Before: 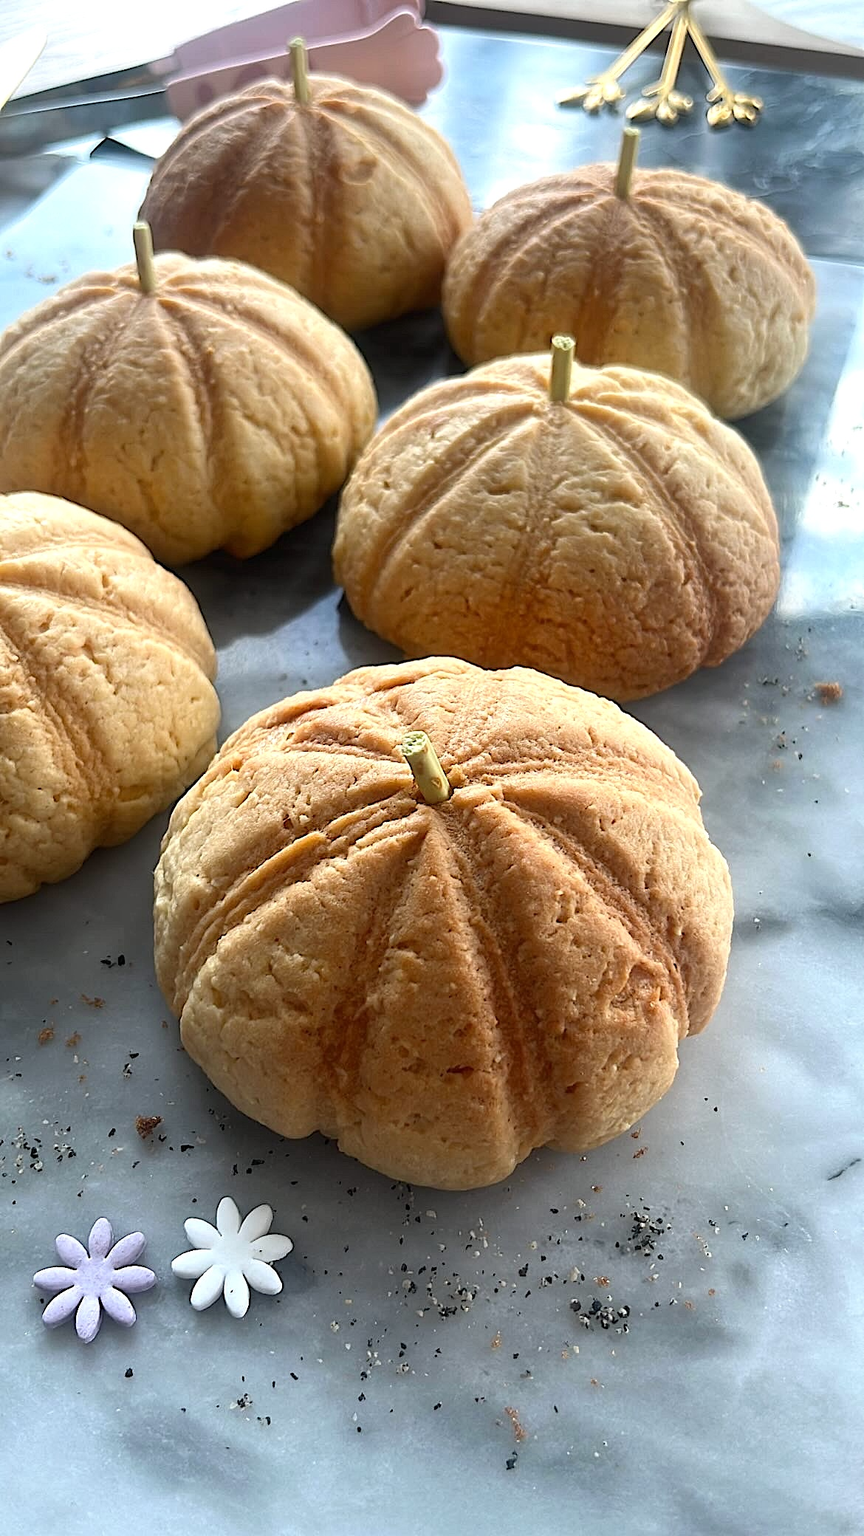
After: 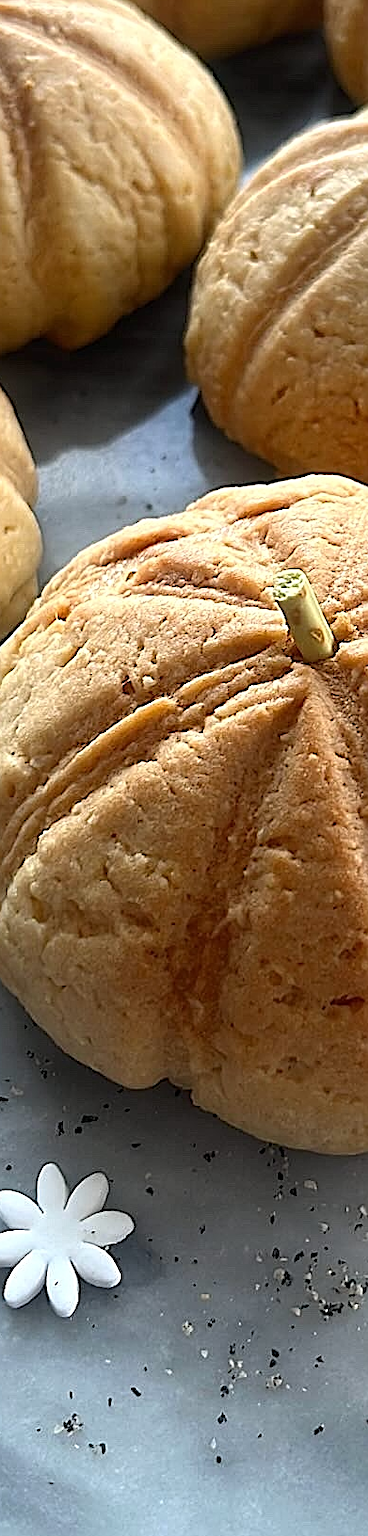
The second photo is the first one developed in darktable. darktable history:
sharpen: amount 0.478
crop and rotate: left 21.77%, top 18.528%, right 44.676%, bottom 2.997%
